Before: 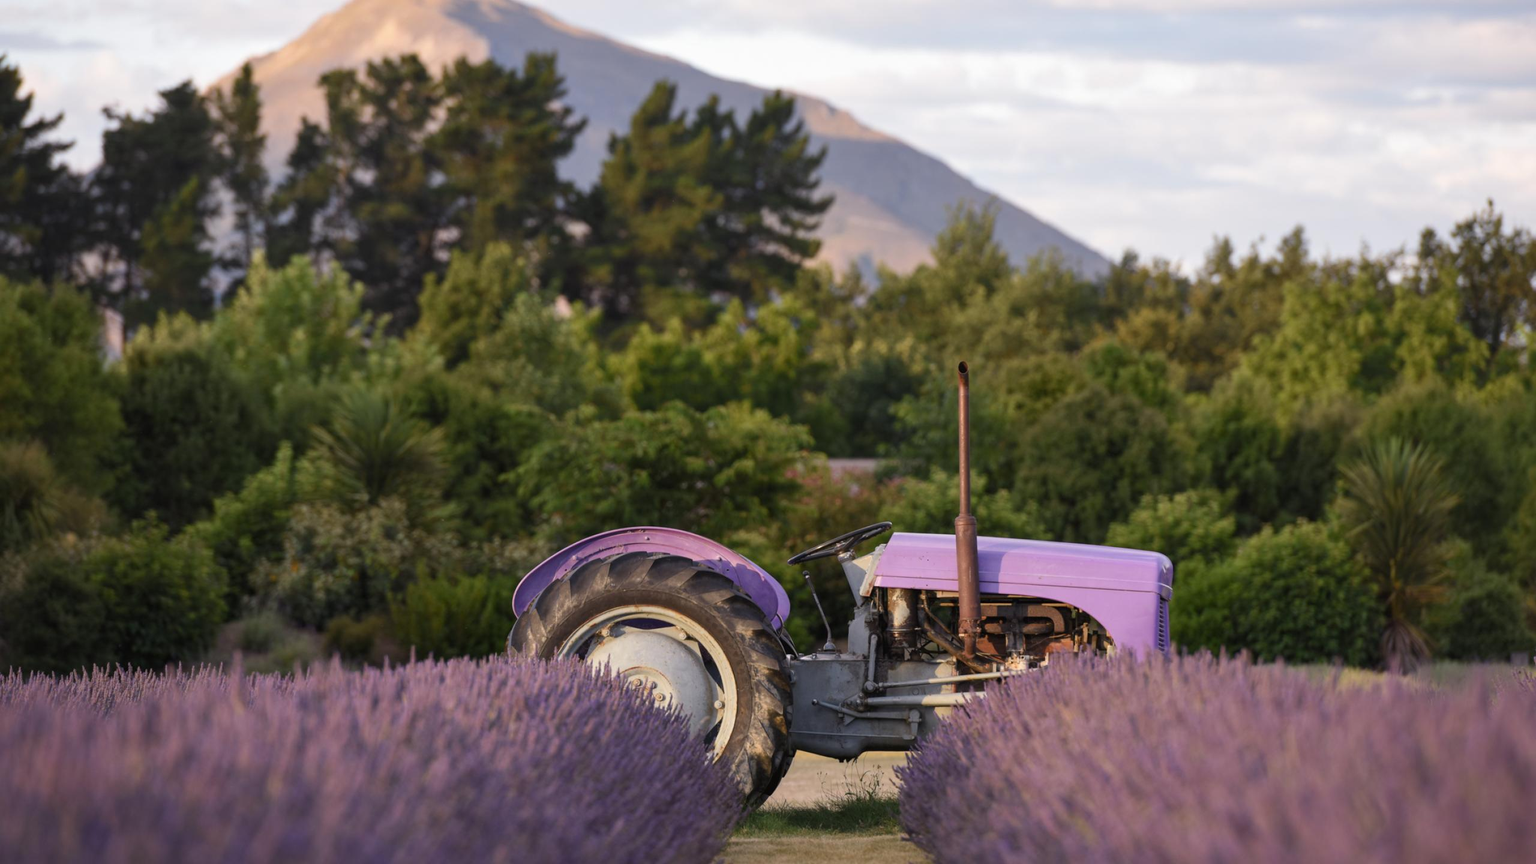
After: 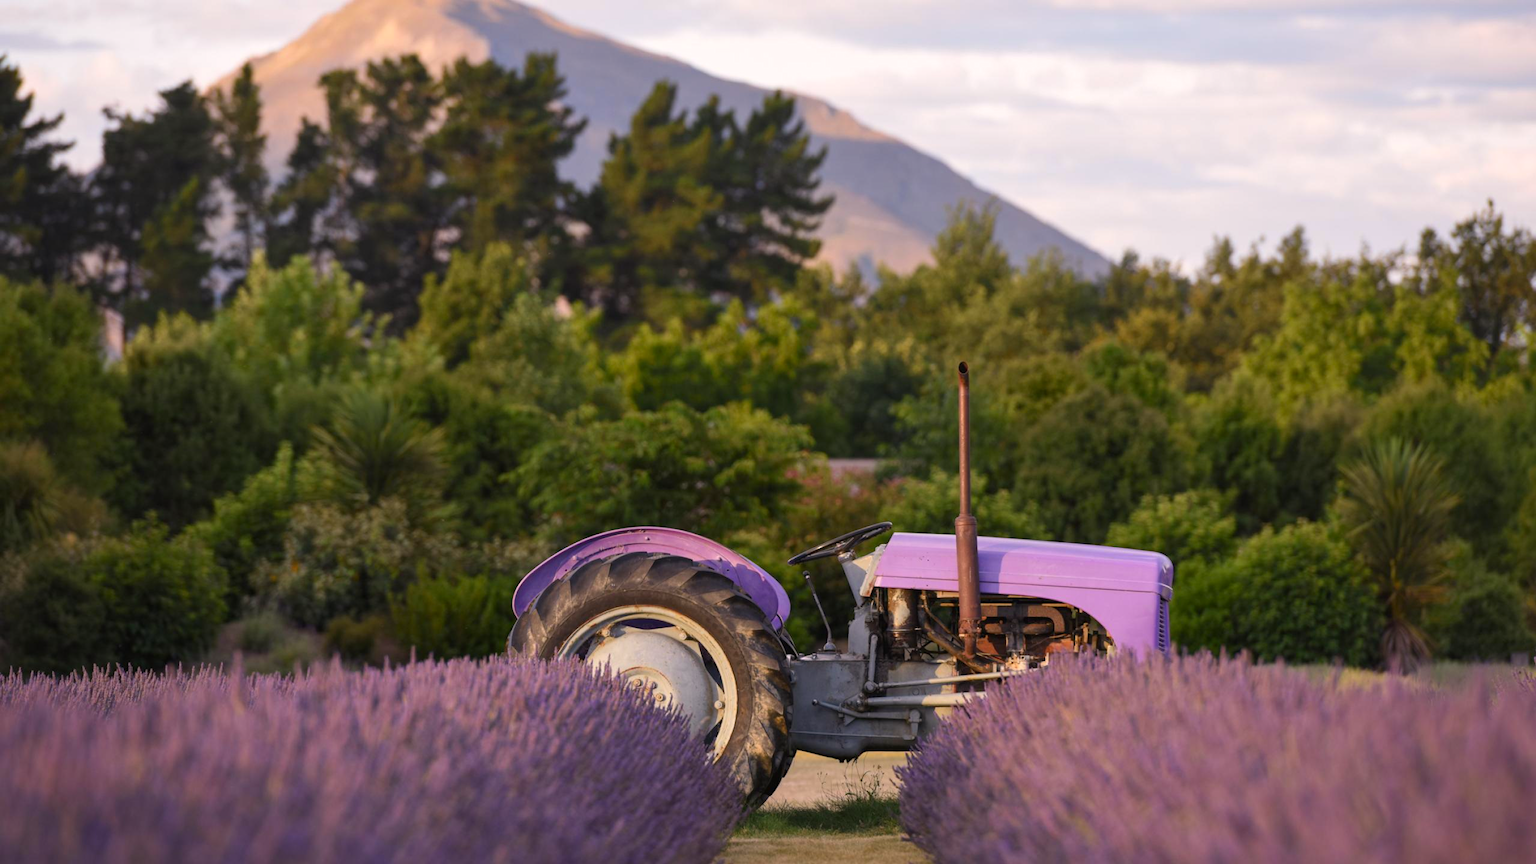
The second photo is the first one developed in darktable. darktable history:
color correction: highlights a* 3.22, highlights b* 1.65, saturation 1.19
